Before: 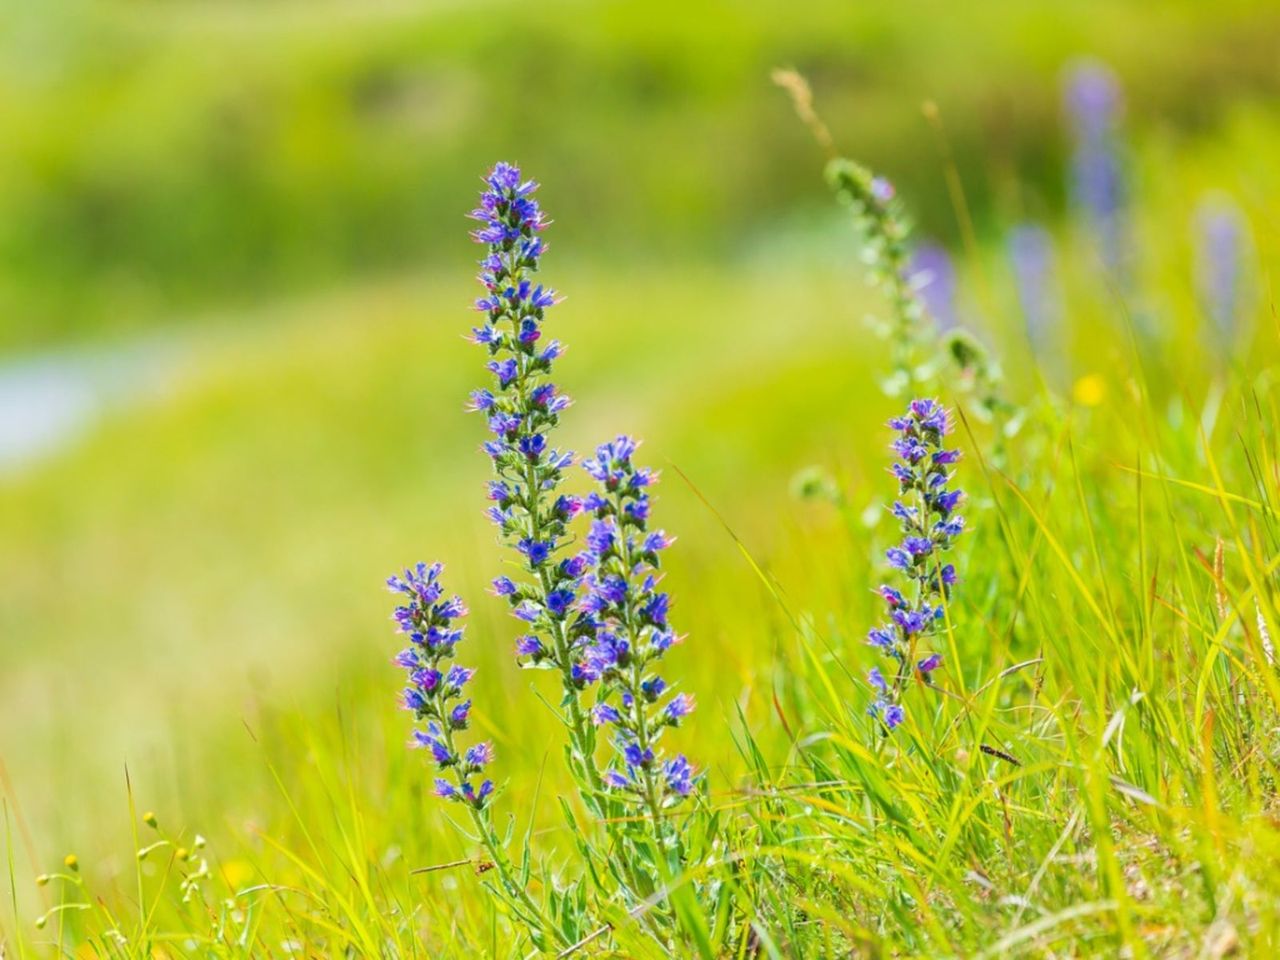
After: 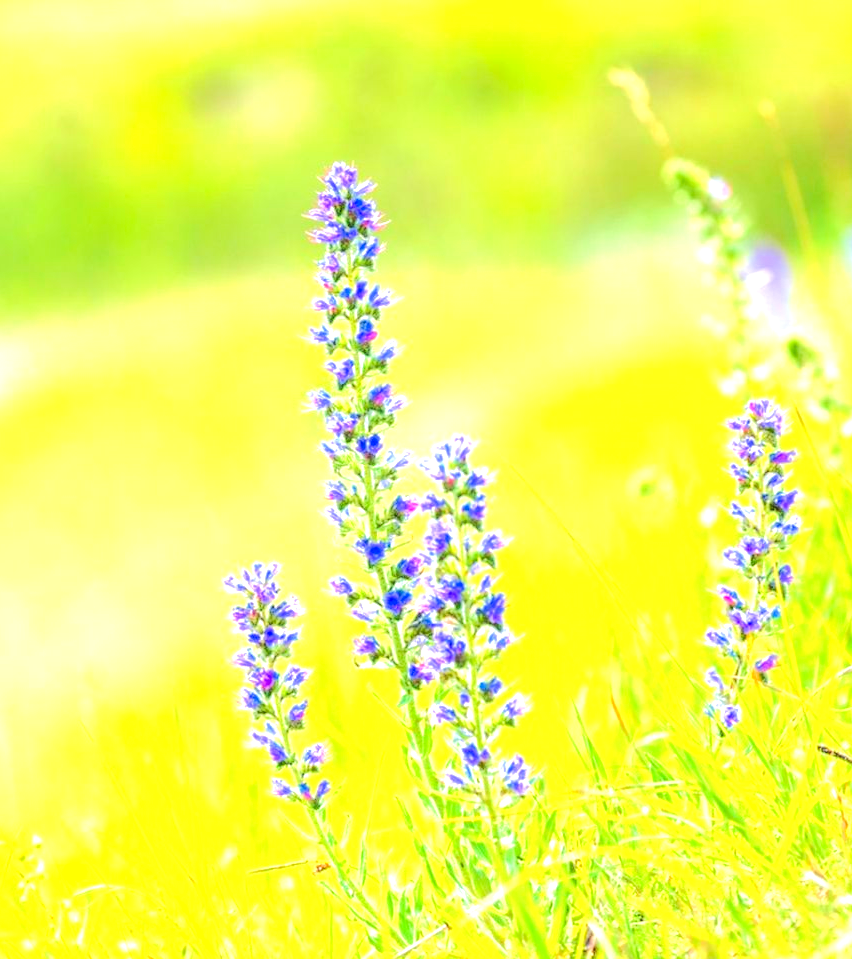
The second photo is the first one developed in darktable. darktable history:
exposure: black level correction 0, exposure 1.196 EV, compensate highlight preservation false
tone equalizer: -7 EV 0.155 EV, -6 EV 0.639 EV, -5 EV 1.14 EV, -4 EV 1.35 EV, -3 EV 1.16 EV, -2 EV 0.6 EV, -1 EV 0.146 EV, edges refinement/feathering 500, mask exposure compensation -1.57 EV, preserve details no
local contrast: highlights 57%, shadows 52%, detail 130%, midtone range 0.458
crop and rotate: left 12.739%, right 20.626%
